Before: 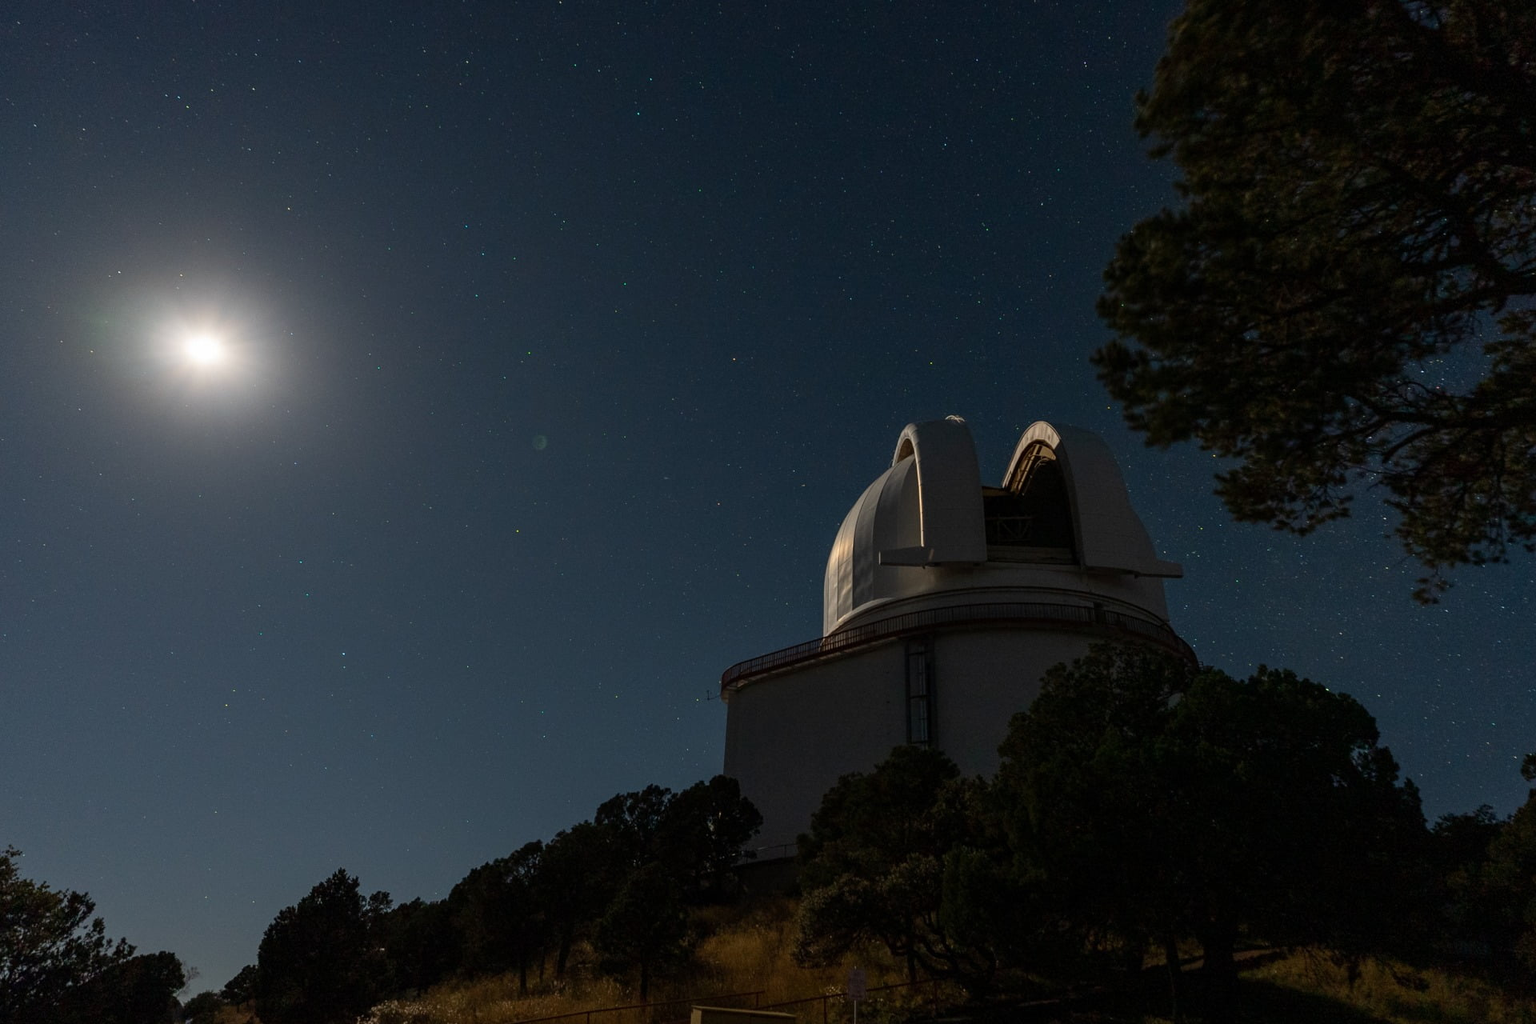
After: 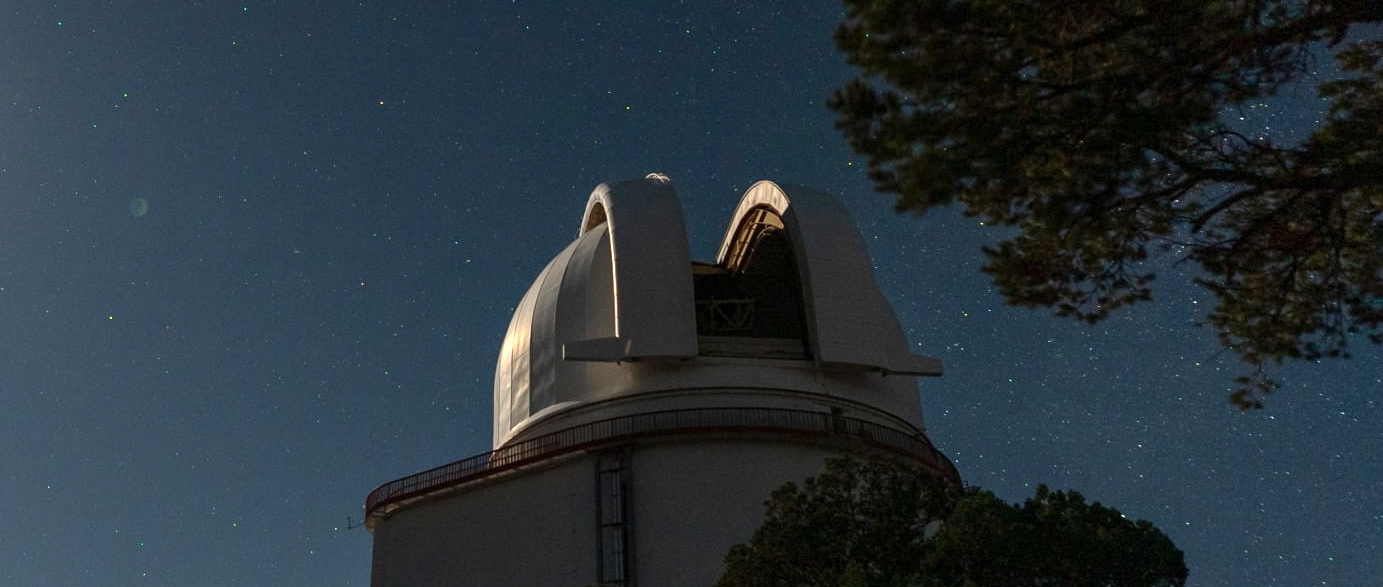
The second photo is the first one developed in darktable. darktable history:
crop and rotate: left 27.938%, top 27.046%, bottom 27.046%
exposure: exposure 1 EV, compensate highlight preservation false
